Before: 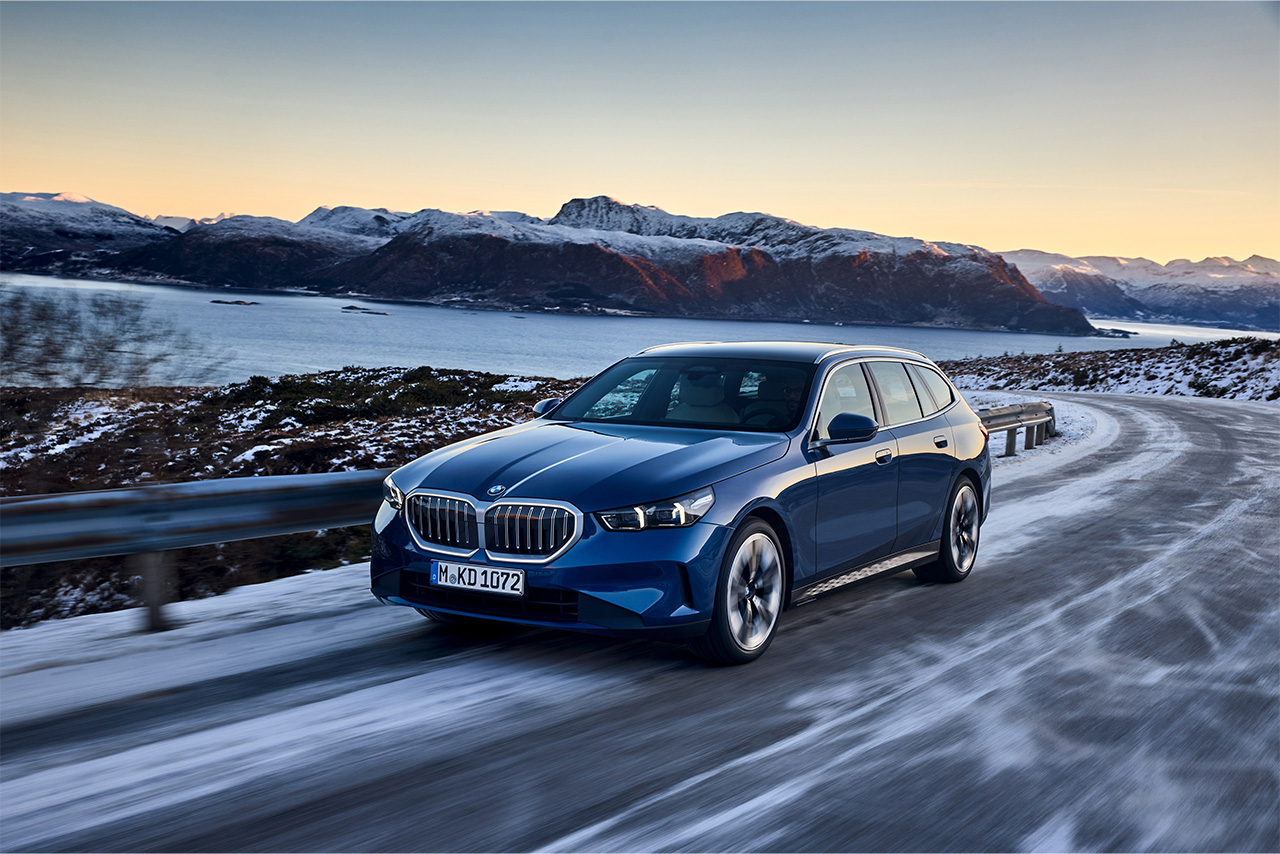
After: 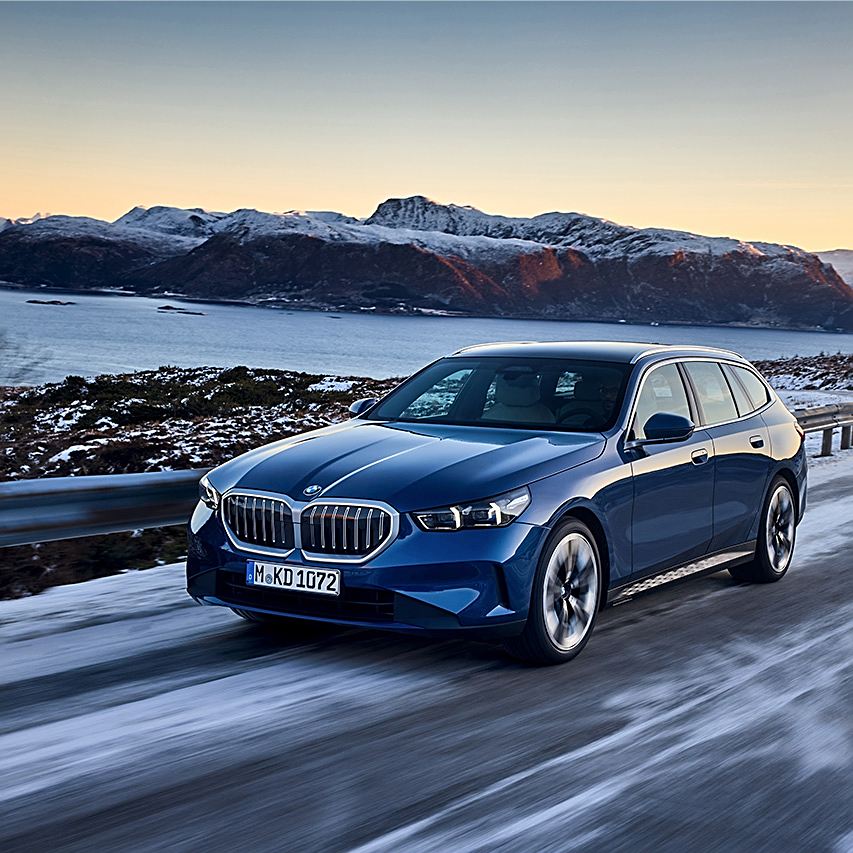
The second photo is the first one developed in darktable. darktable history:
sharpen: on, module defaults
shadows and highlights: shadows 34.9, highlights -34.72, soften with gaussian
crop and rotate: left 14.395%, right 18.959%
